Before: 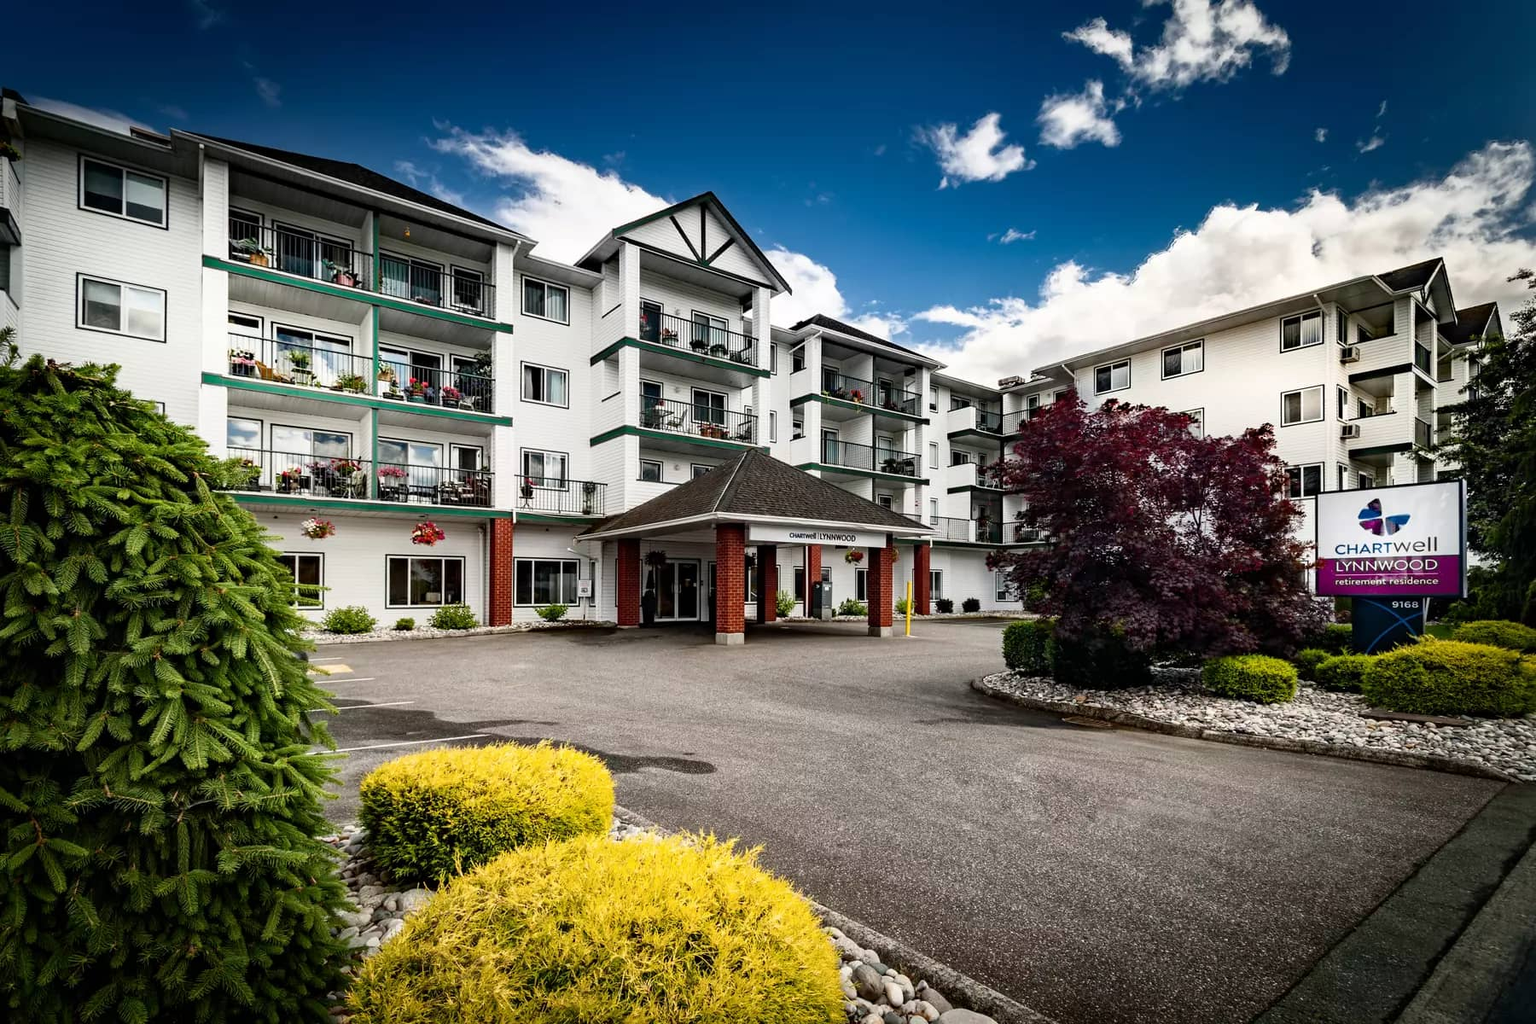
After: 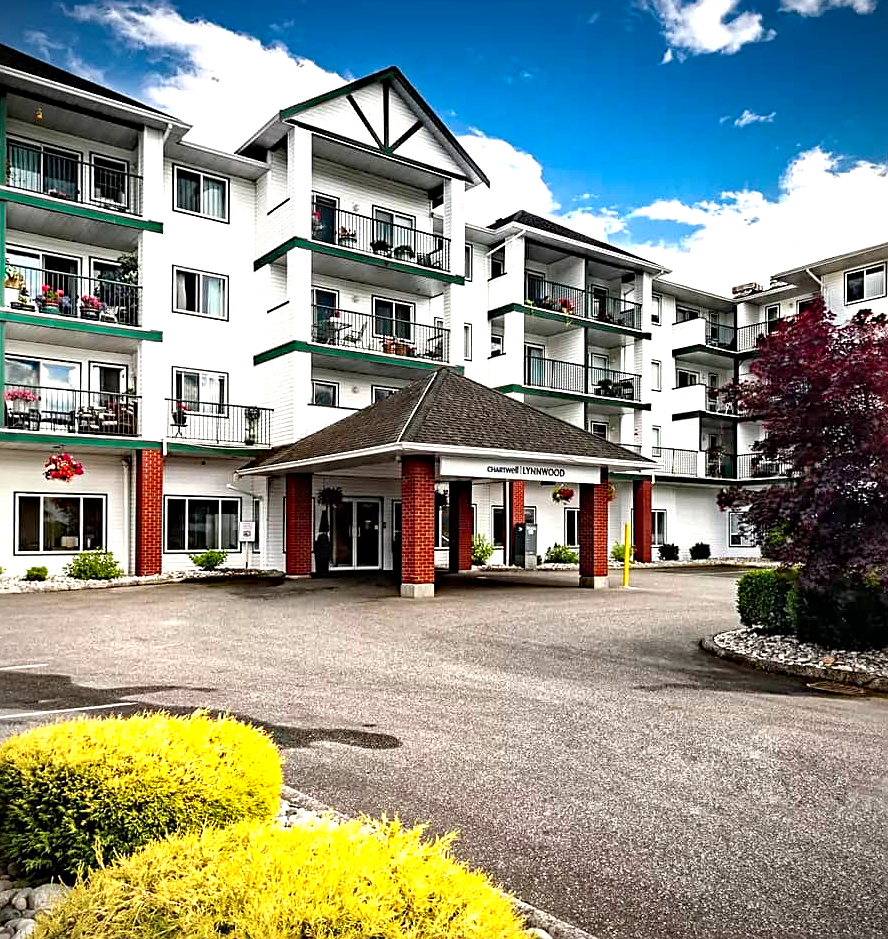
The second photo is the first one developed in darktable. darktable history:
crop and rotate: angle 0.017°, left 24.324%, top 13.171%, right 26.283%, bottom 8.541%
local contrast: mode bilateral grid, contrast 21, coarseness 51, detail 119%, midtone range 0.2
contrast brightness saturation: saturation 0.122
exposure: exposure 0.6 EV, compensate highlight preservation false
levels: white 90.65%, levels [0, 0.476, 0.951]
vignetting: fall-off radius 61.18%, brightness -0.433, saturation -0.188, unbound false
sharpen: on, module defaults
haze removal: compatibility mode true, adaptive false
